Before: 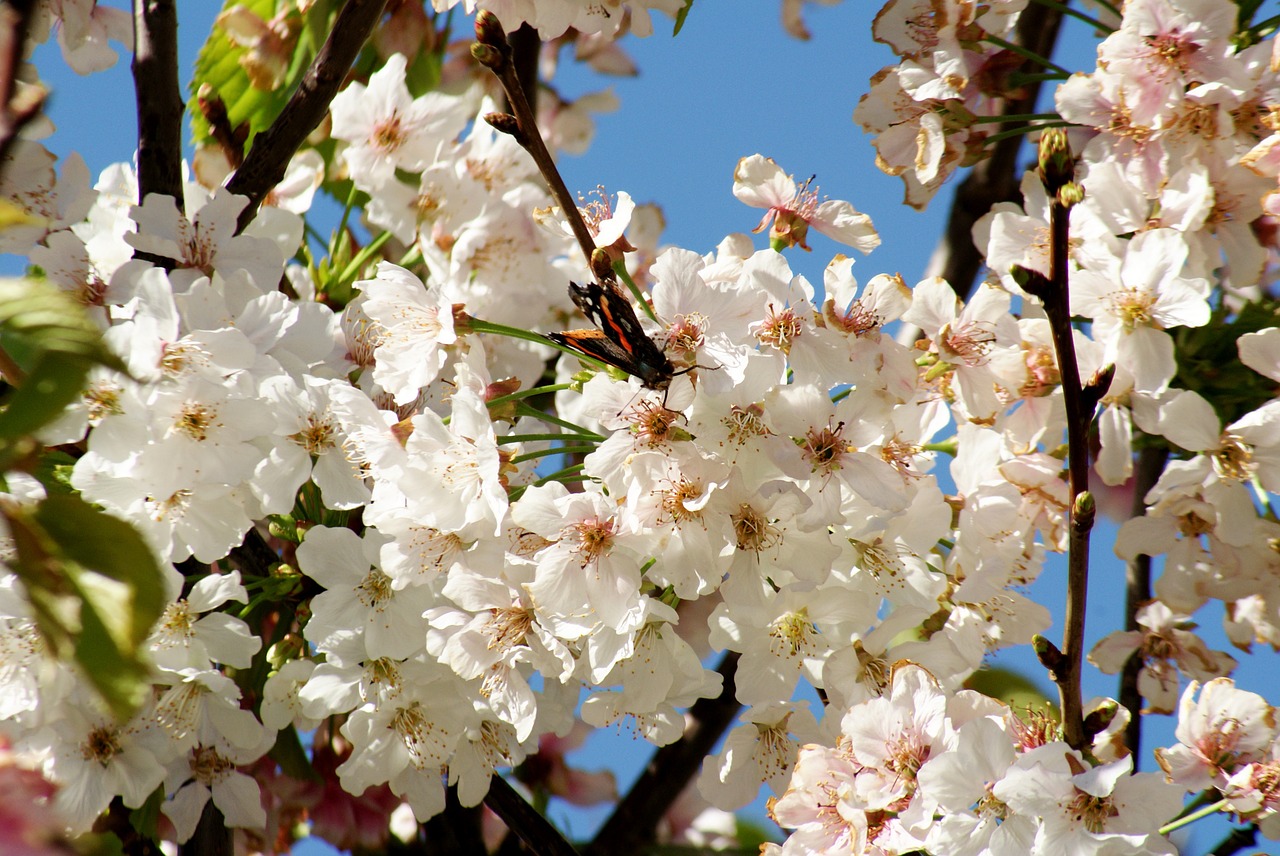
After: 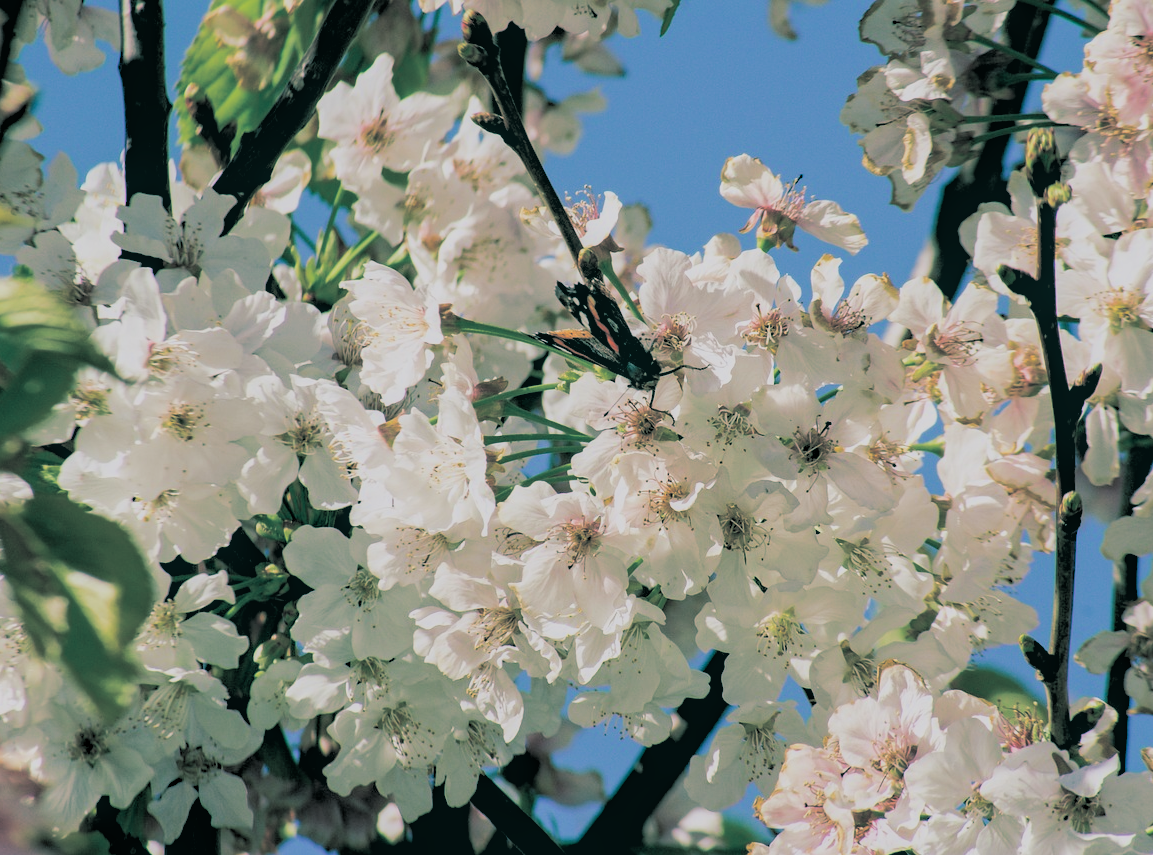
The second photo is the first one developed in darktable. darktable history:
crop and rotate: left 1.088%, right 8.807%
rgb curve: curves: ch0 [(0, 0) (0.072, 0.166) (0.217, 0.293) (0.414, 0.42) (1, 1)], compensate middle gray true, preserve colors basic power
rgb levels: levels [[0.013, 0.434, 0.89], [0, 0.5, 1], [0, 0.5, 1]]
filmic rgb: black relative exposure -7.32 EV, white relative exposure 5.09 EV, hardness 3.2
haze removal: compatibility mode true, adaptive false
split-toning: shadows › hue 183.6°, shadows › saturation 0.52, highlights › hue 0°, highlights › saturation 0
local contrast: detail 110%
white balance: red 1.004, blue 1.024
